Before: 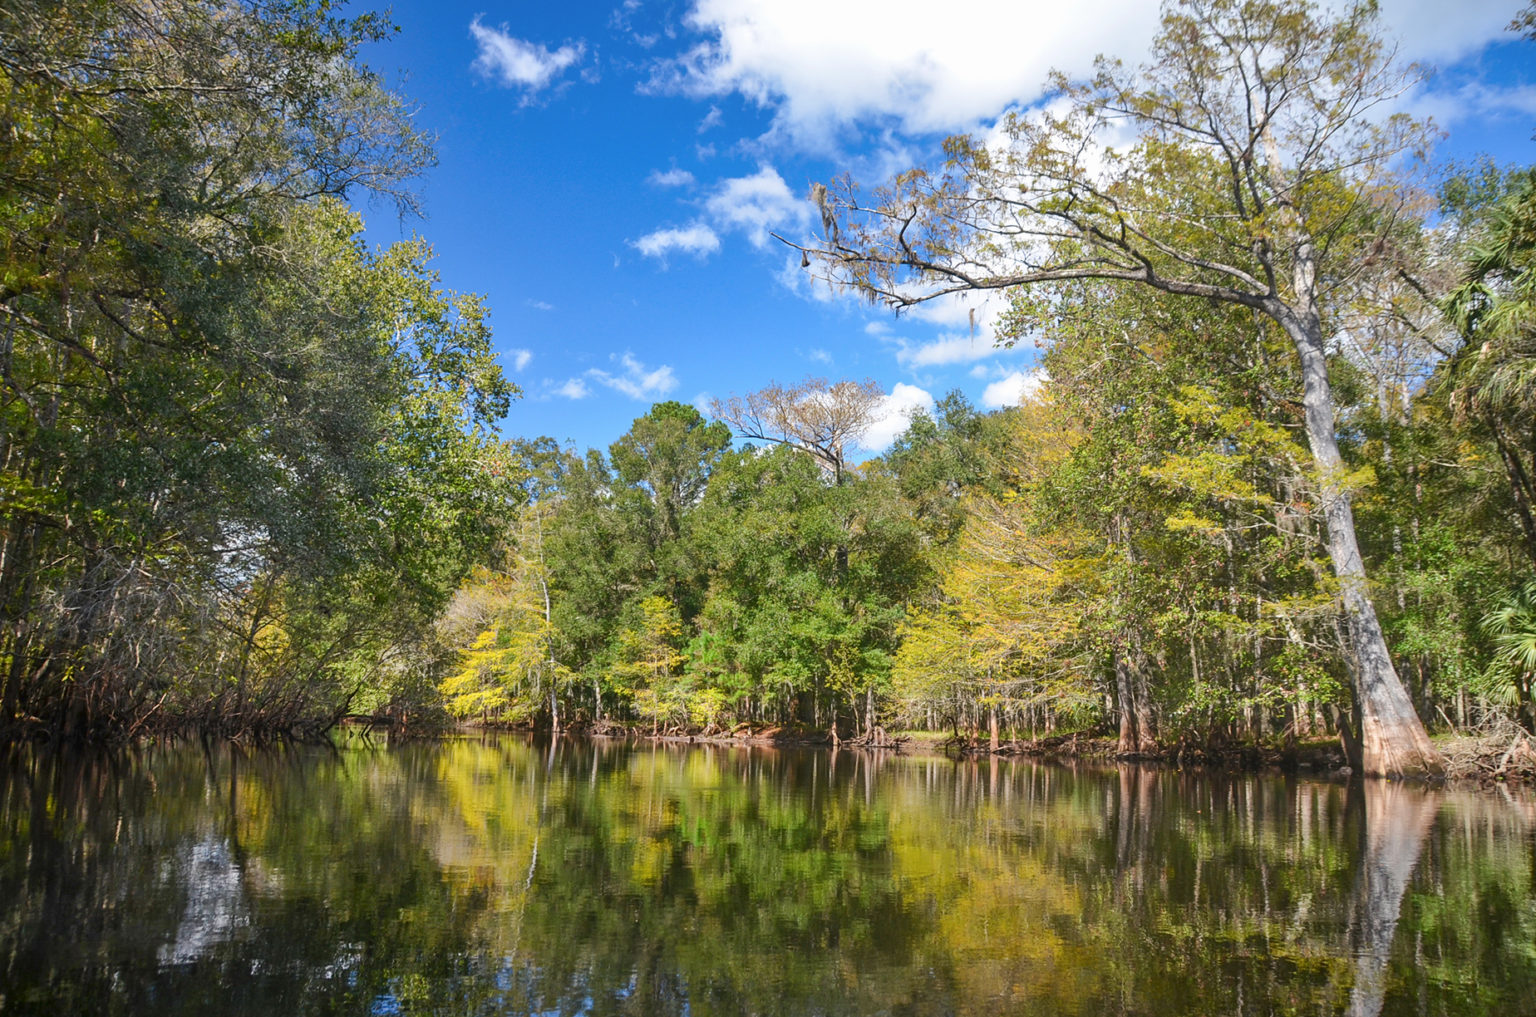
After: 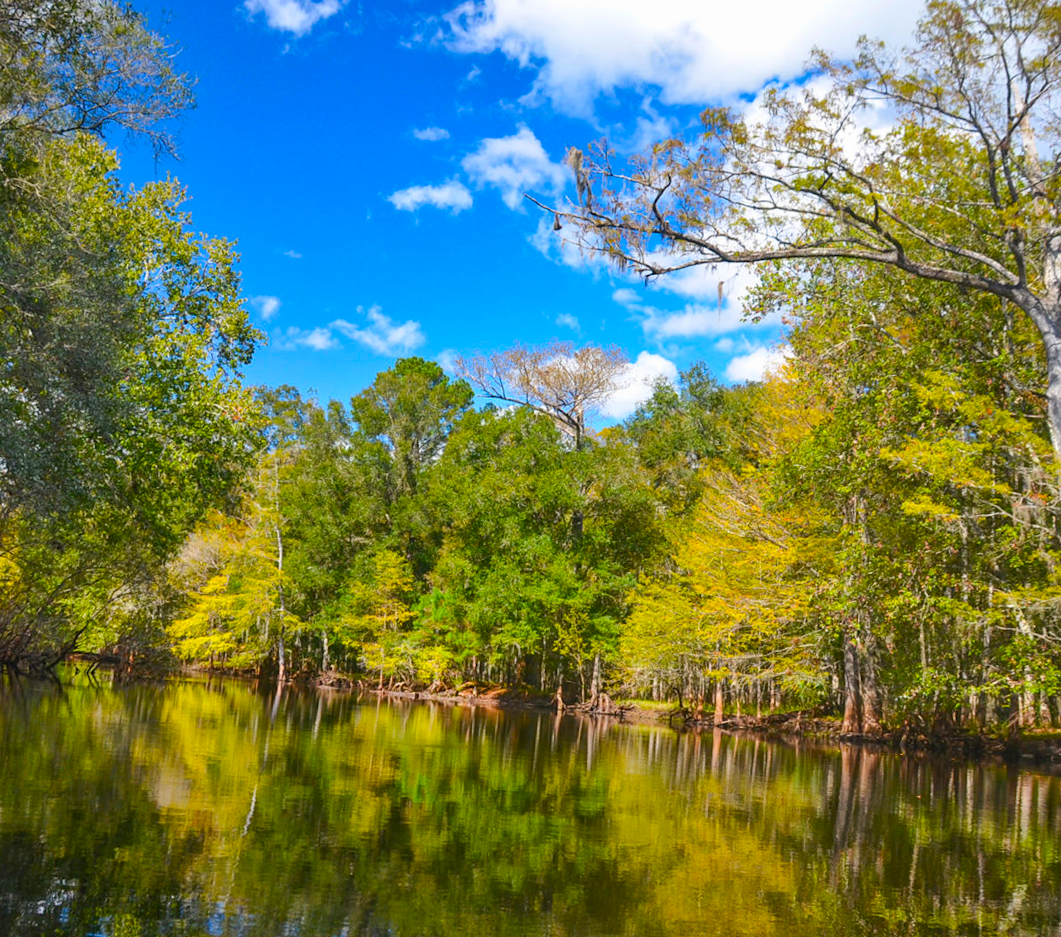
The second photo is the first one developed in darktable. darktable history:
crop and rotate: angle -3.27°, left 14.277%, top 0.028%, right 10.766%, bottom 0.028%
color balance rgb: linear chroma grading › global chroma 15%, perceptual saturation grading › global saturation 30%
